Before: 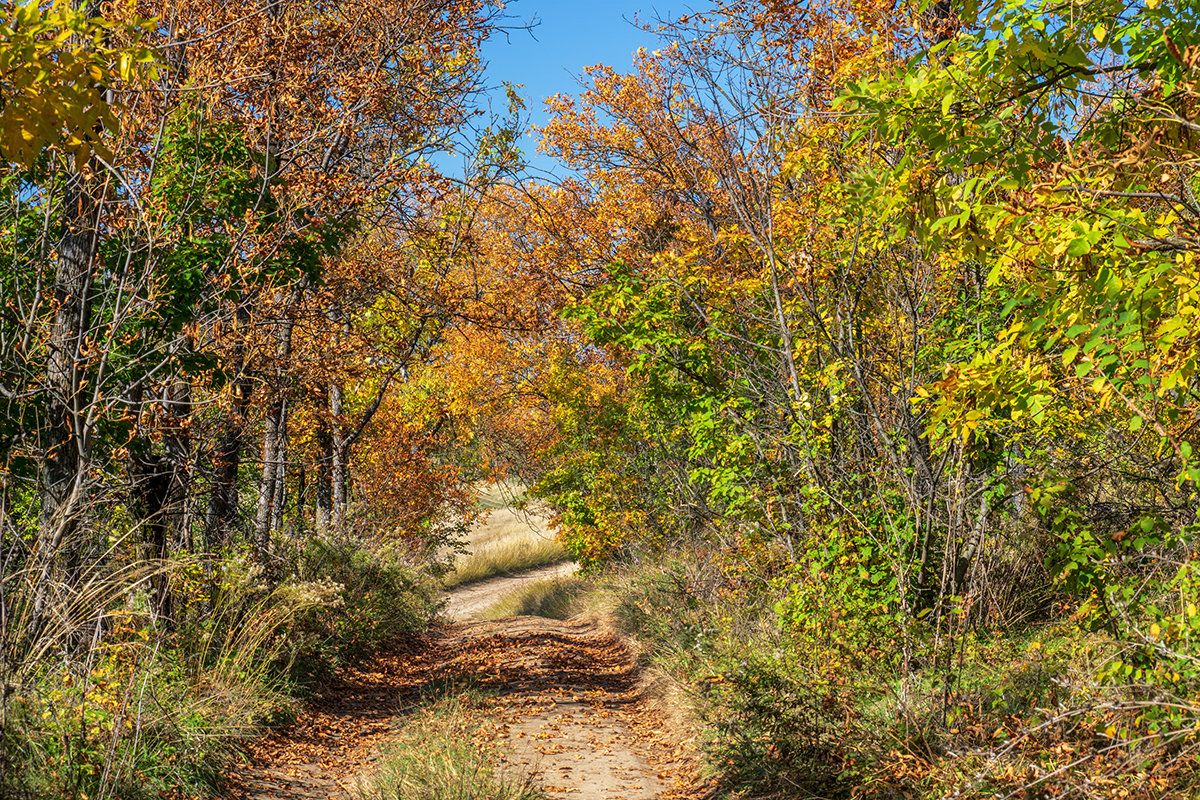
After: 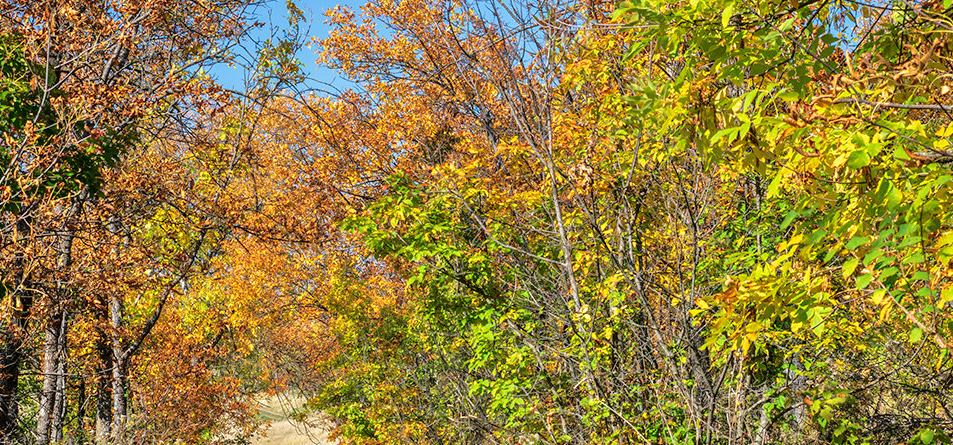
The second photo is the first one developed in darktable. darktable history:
tone equalizer: -8 EV 0.001 EV, -7 EV -0.004 EV, -6 EV 0.009 EV, -5 EV 0.032 EV, -4 EV 0.276 EV, -3 EV 0.644 EV, -2 EV 0.584 EV, -1 EV 0.187 EV, +0 EV 0.024 EV
crop: left 18.38%, top 11.092%, right 2.134%, bottom 33.217%
